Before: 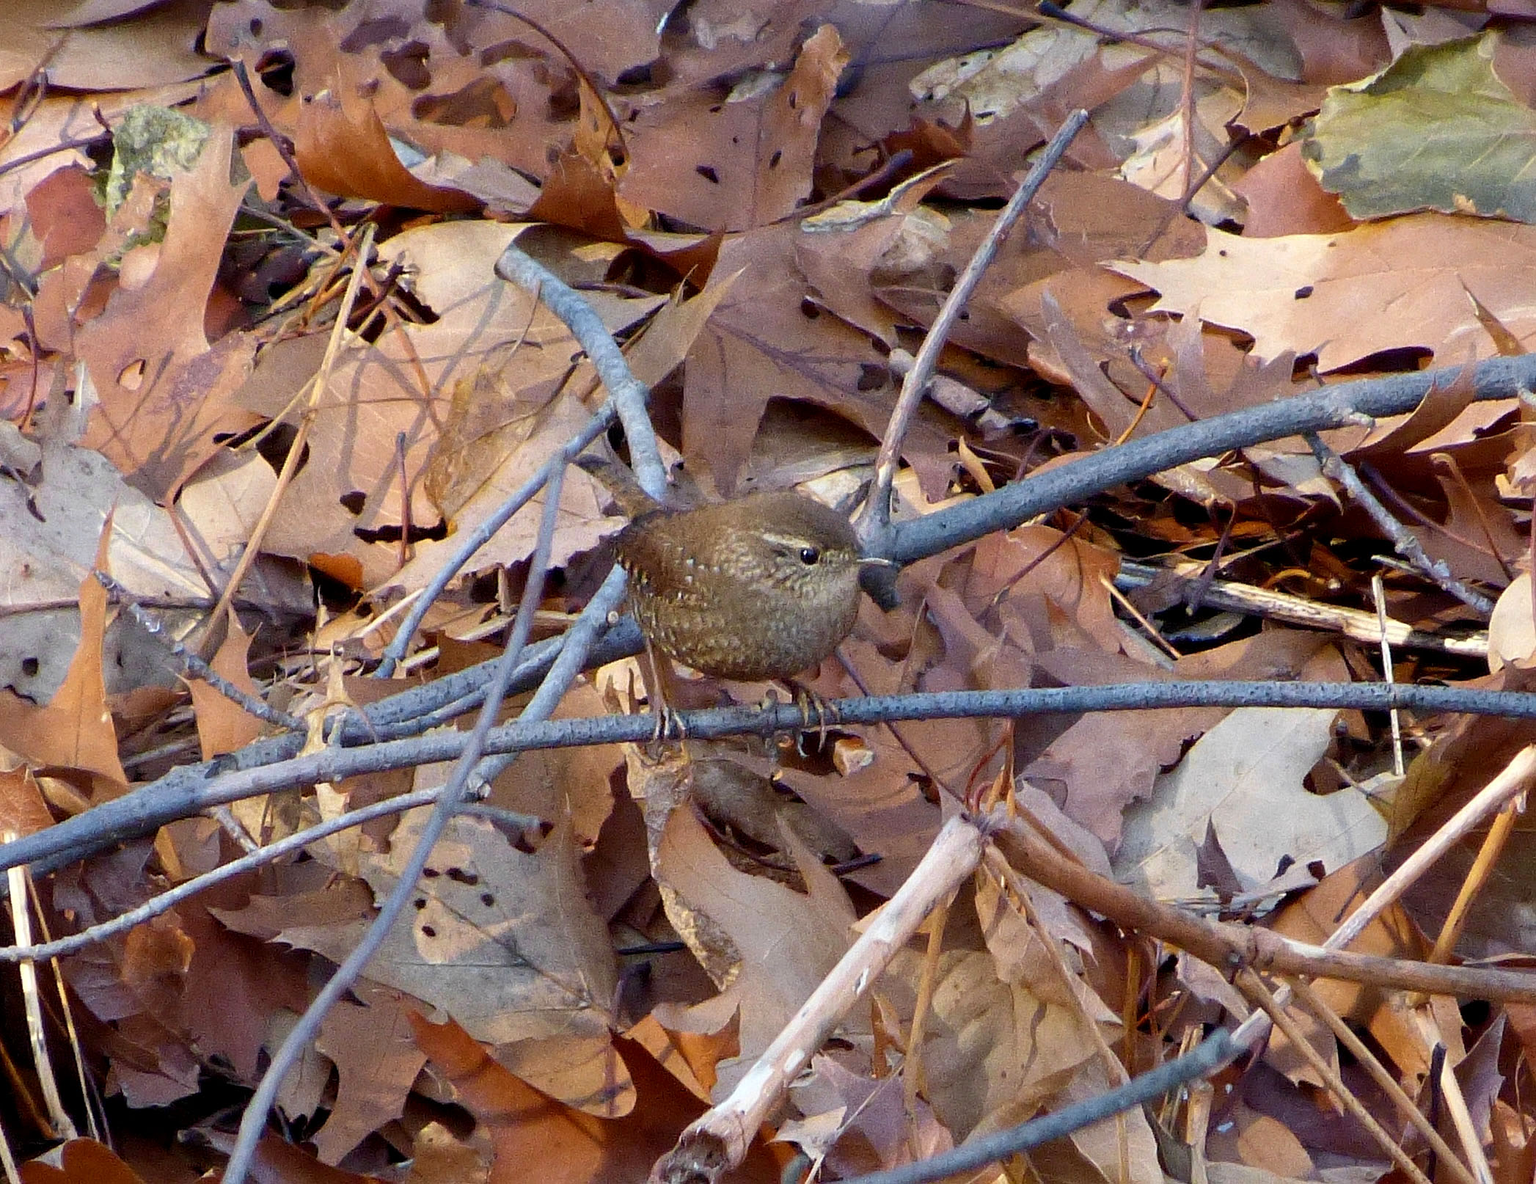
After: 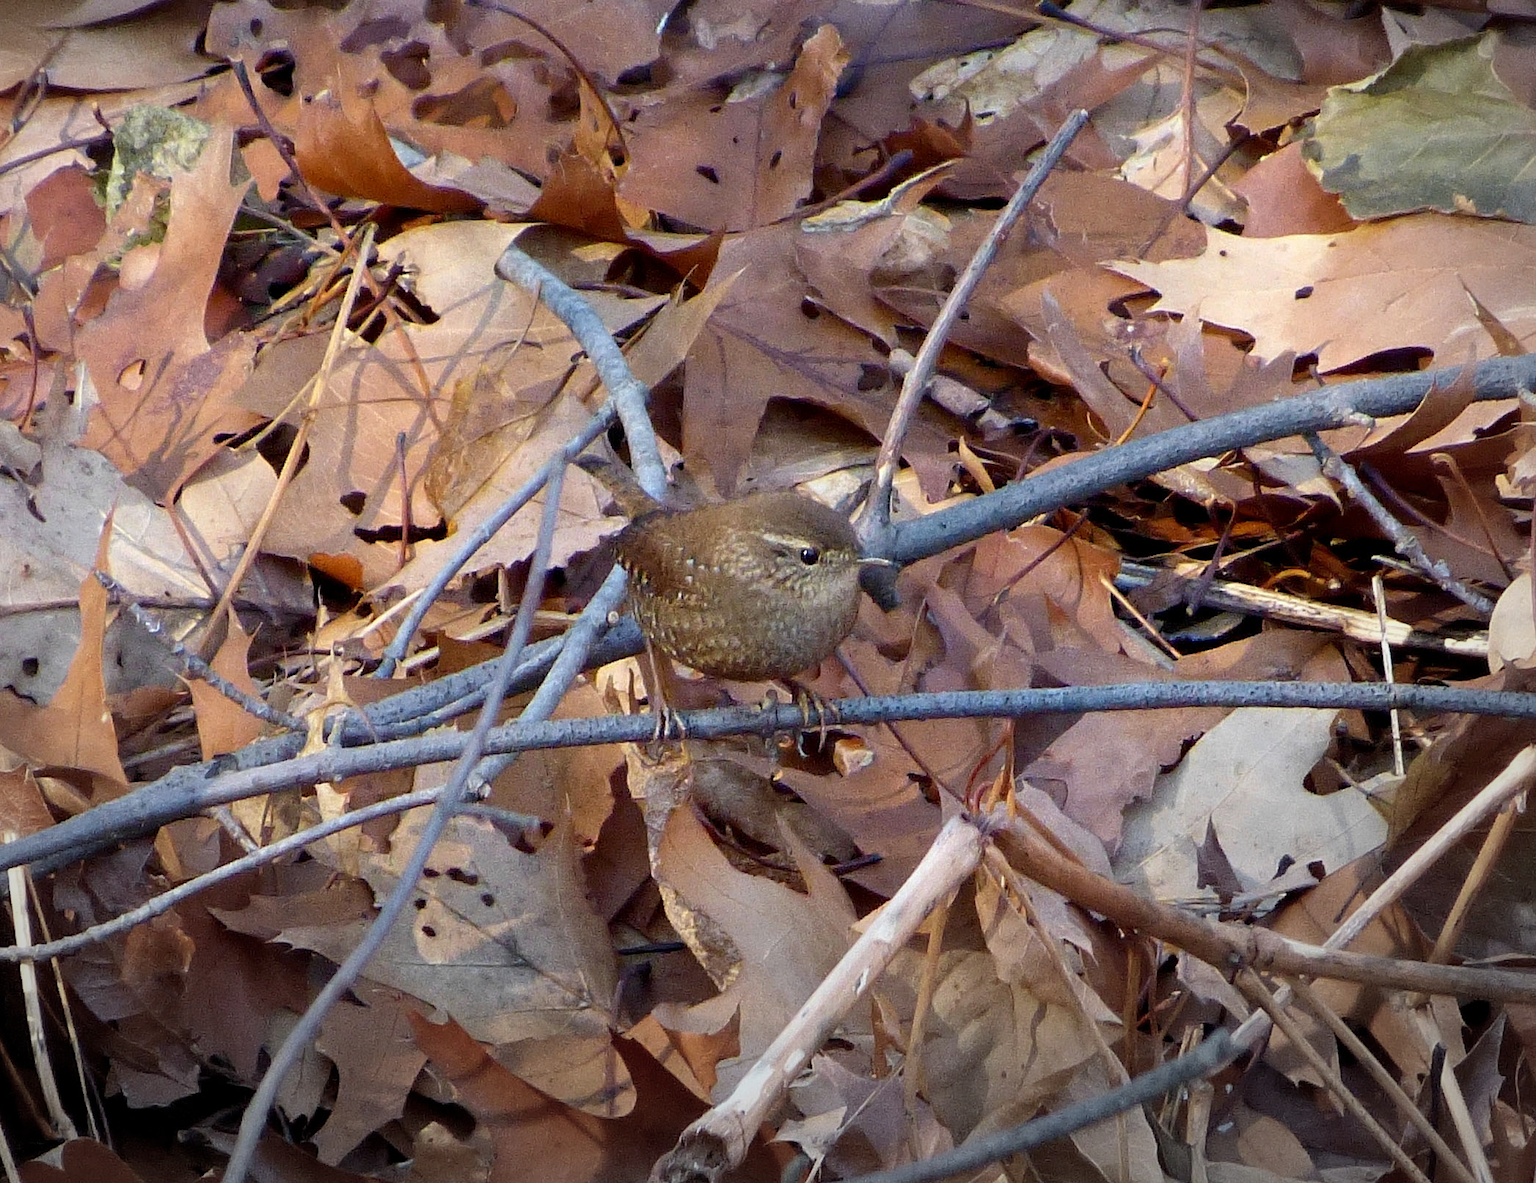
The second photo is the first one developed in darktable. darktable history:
vignetting: fall-off radius 59.87%, center (-0.065, -0.306), automatic ratio true
